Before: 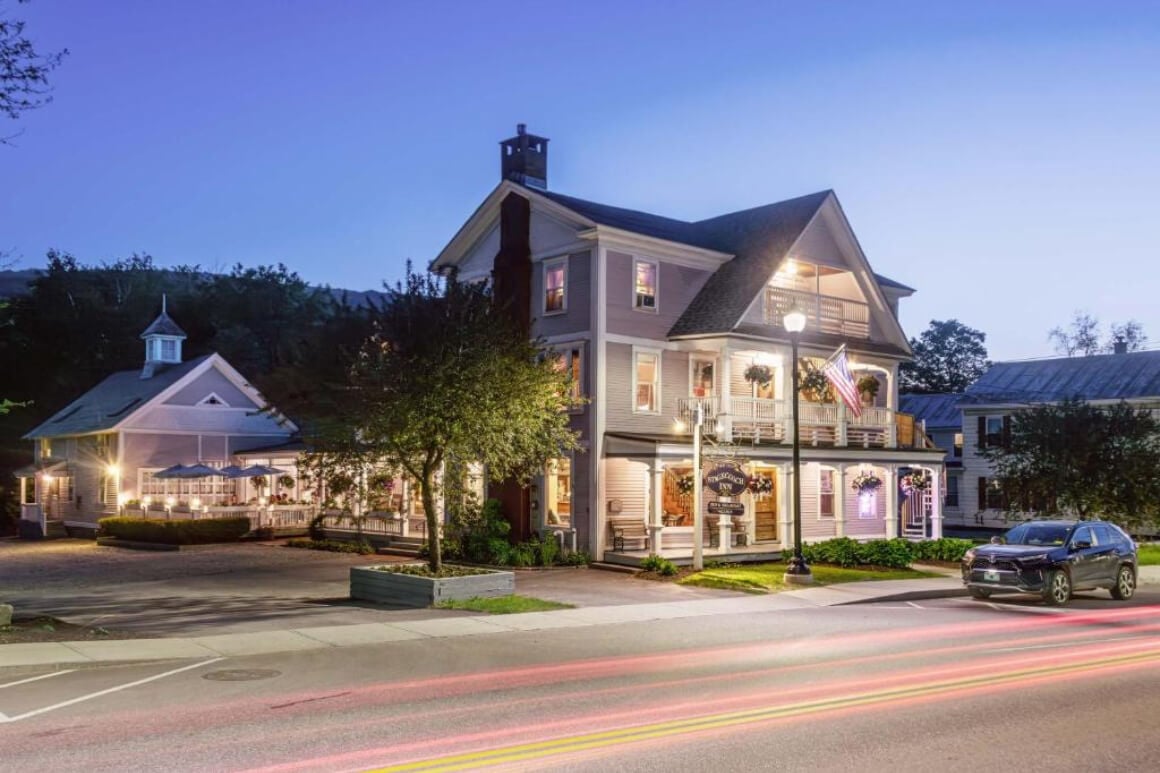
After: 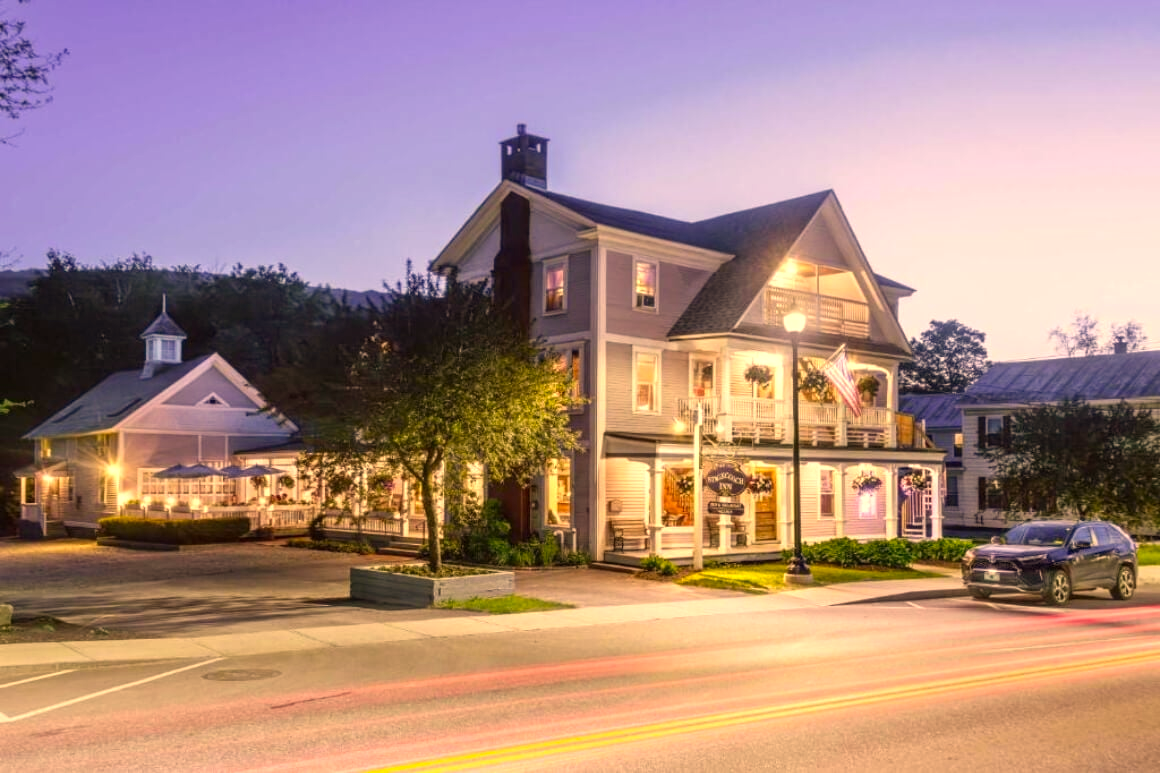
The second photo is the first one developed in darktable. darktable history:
exposure: exposure 0.4 EV, compensate highlight preservation false
color correction: highlights a* 15, highlights b* 31.55
